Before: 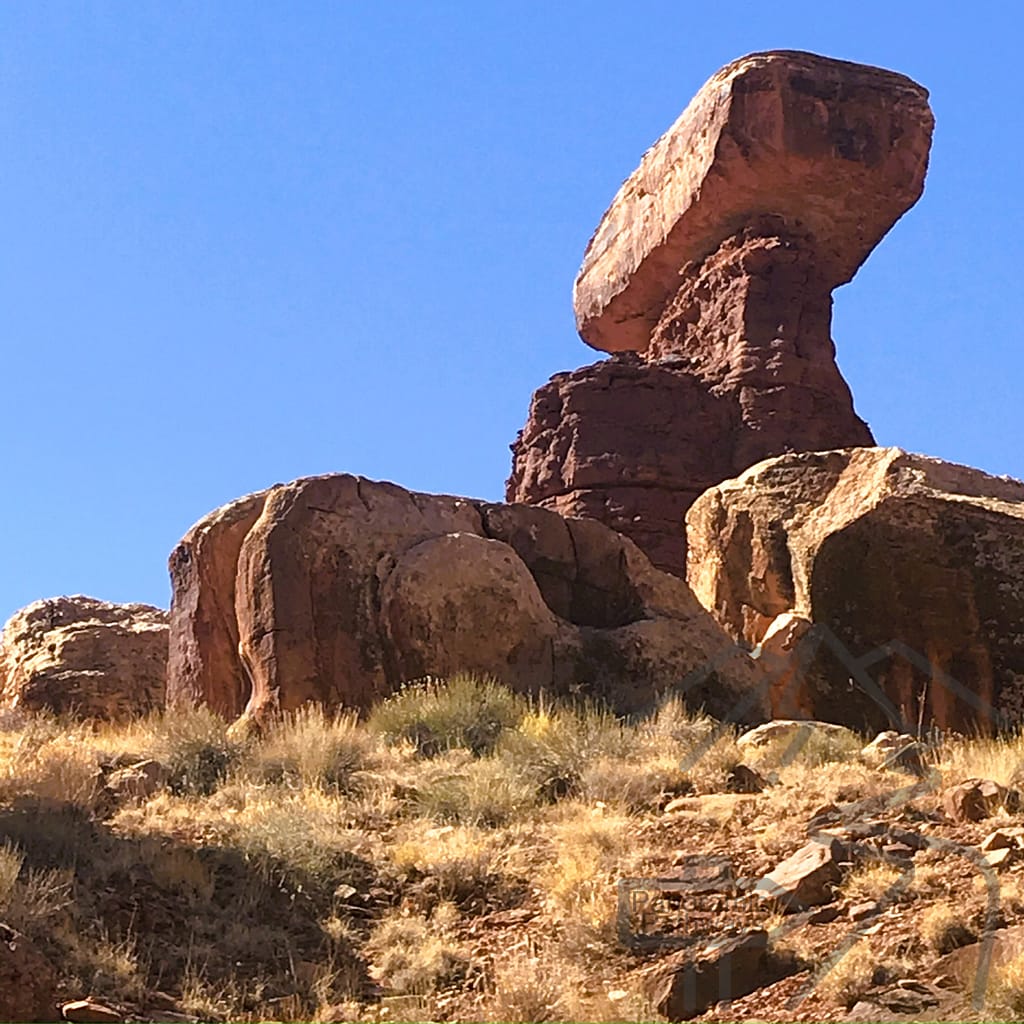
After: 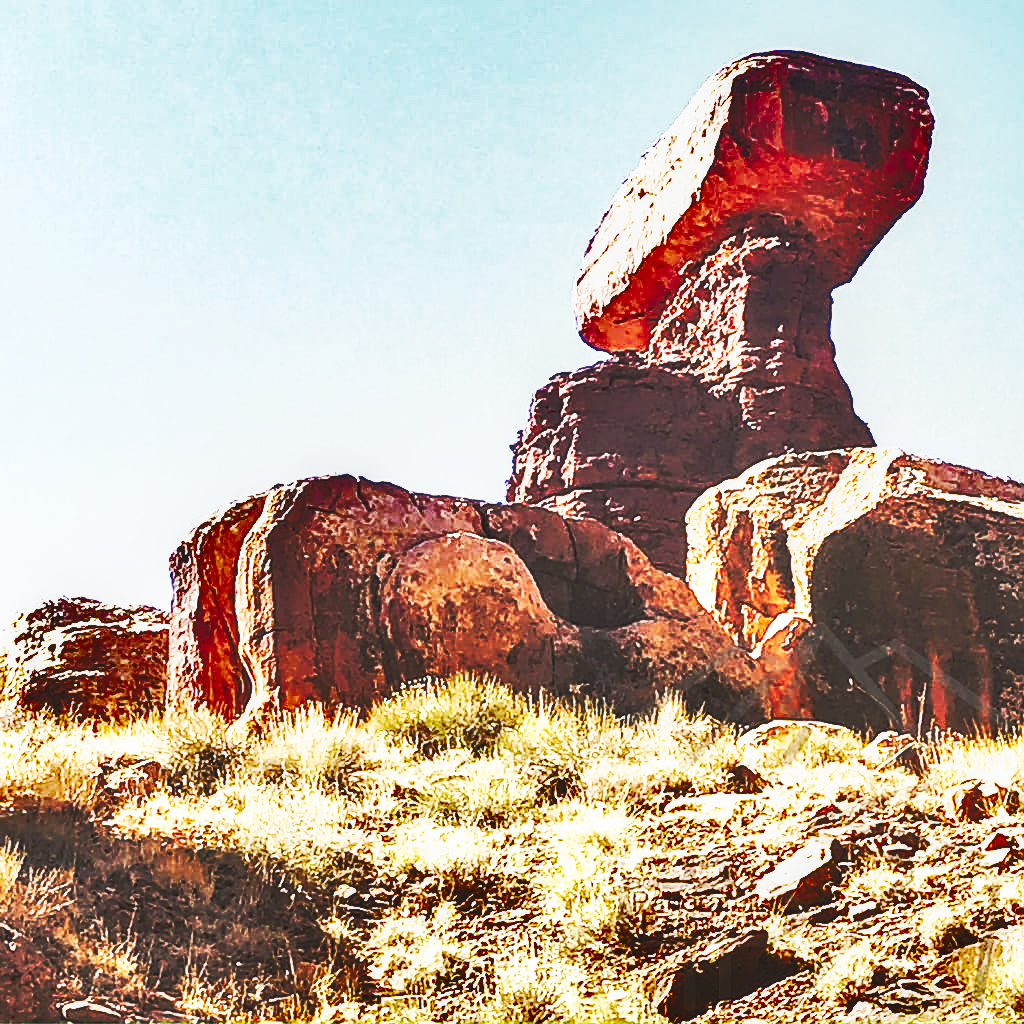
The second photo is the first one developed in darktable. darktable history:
local contrast: on, module defaults
exposure: exposure 0.789 EV, compensate highlight preservation false
shadows and highlights: shadows 18.98, highlights -85.21, soften with gaussian
base curve: curves: ch0 [(0, 0.015) (0.085, 0.116) (0.134, 0.298) (0.19, 0.545) (0.296, 0.764) (0.599, 0.982) (1, 1)], preserve colors none
sharpen: on, module defaults
